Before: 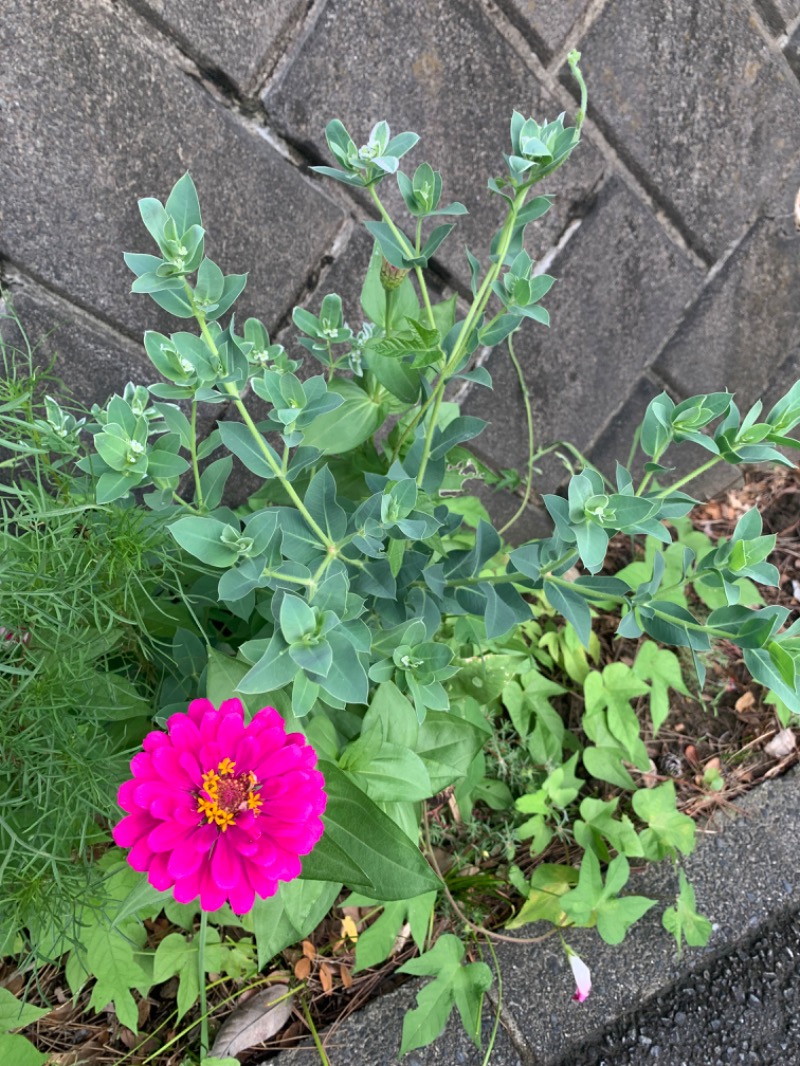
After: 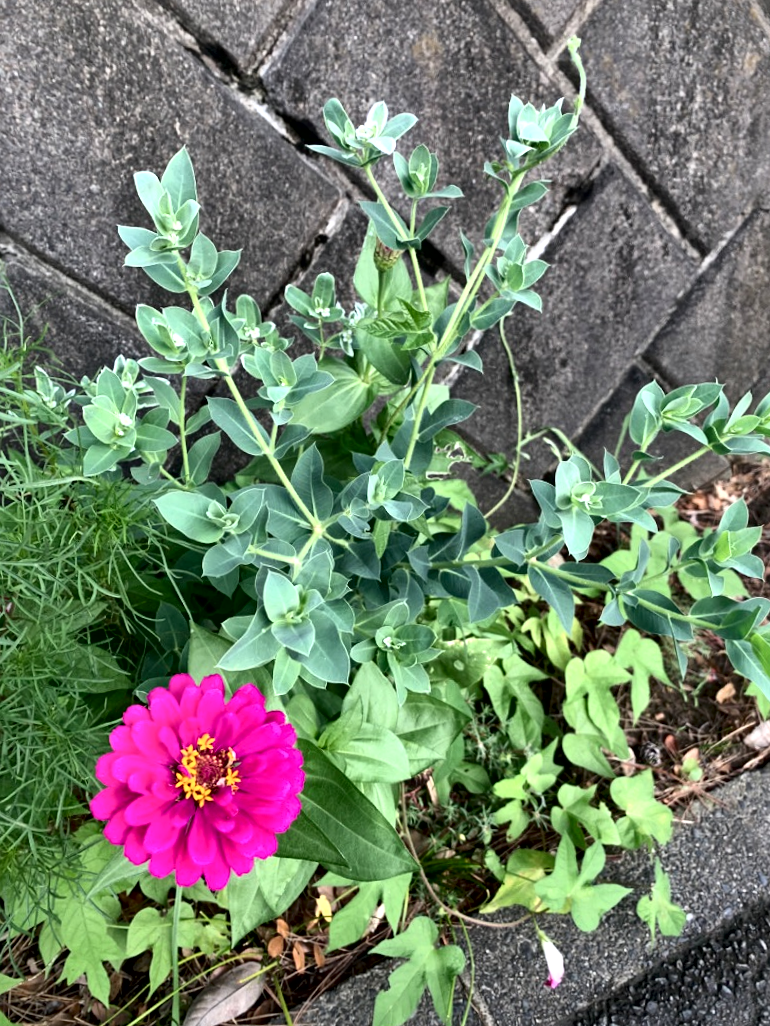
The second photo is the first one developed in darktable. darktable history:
crop and rotate: angle -1.69°
local contrast: mode bilateral grid, contrast 44, coarseness 69, detail 214%, midtone range 0.2
